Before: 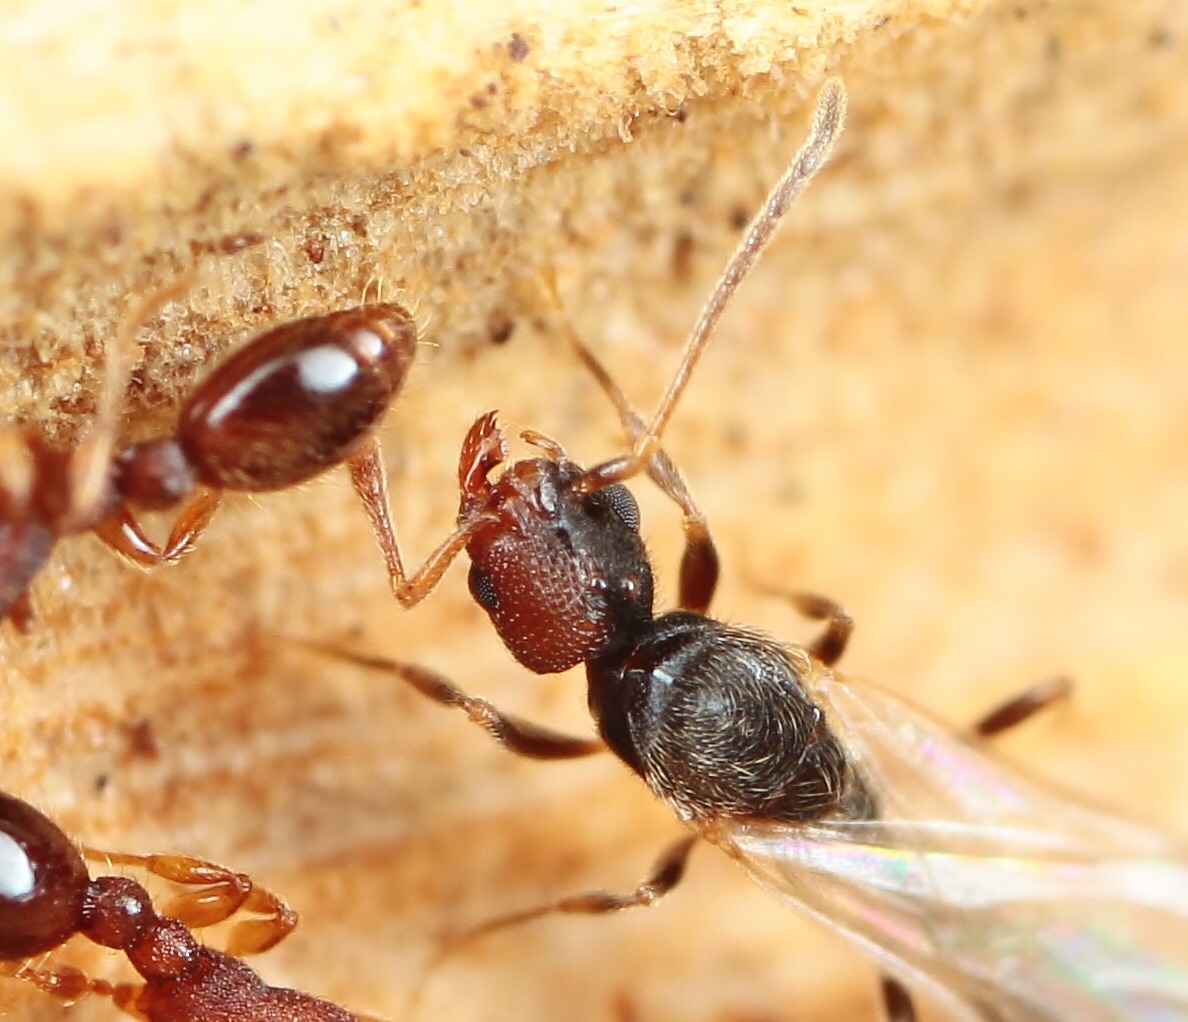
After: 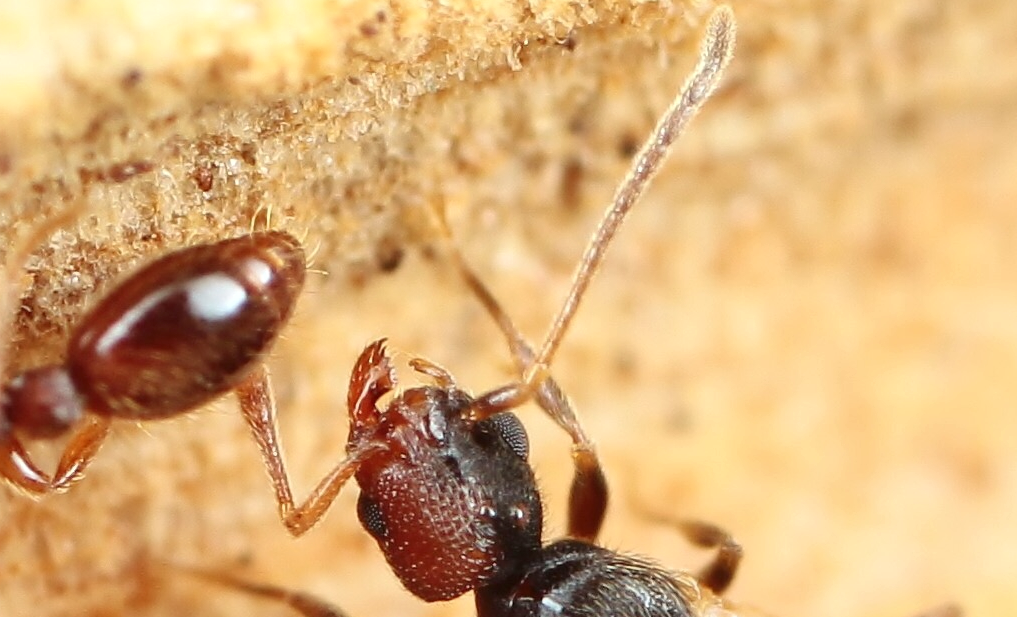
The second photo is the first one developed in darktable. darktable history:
local contrast: mode bilateral grid, contrast 20, coarseness 50, detail 120%, midtone range 0.2
crop and rotate: left 9.345%, top 7.22%, right 4.982%, bottom 32.331%
